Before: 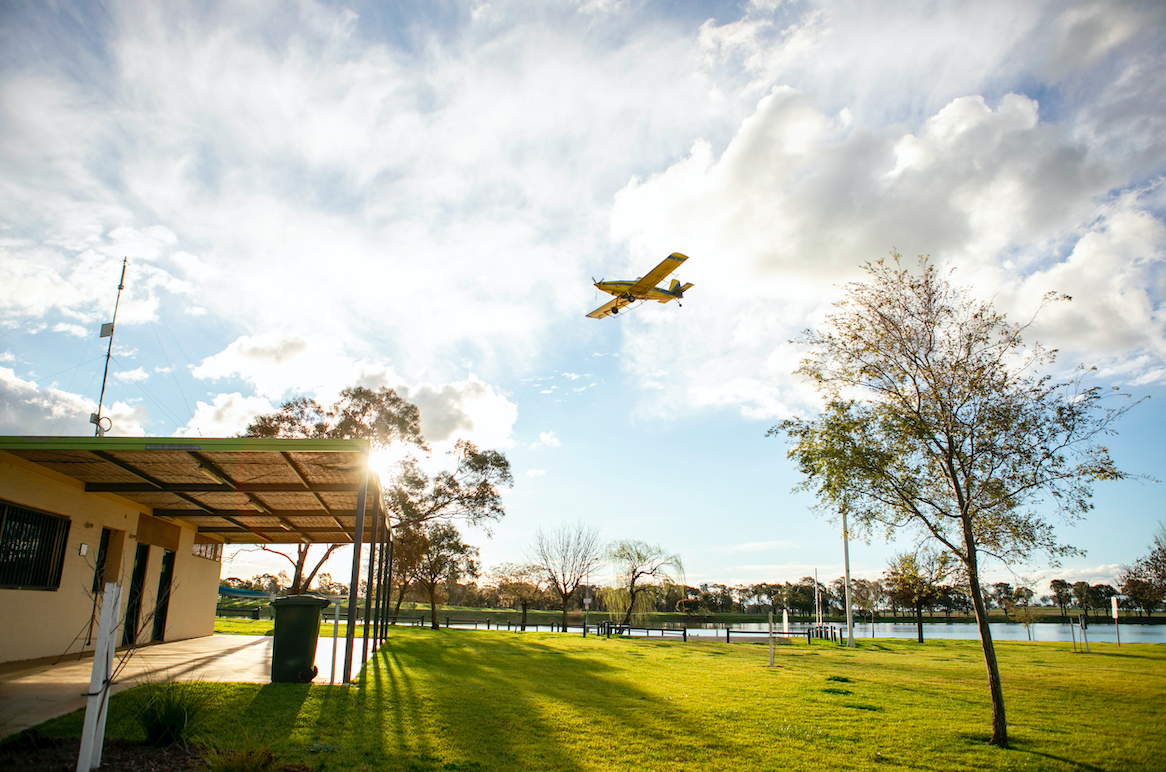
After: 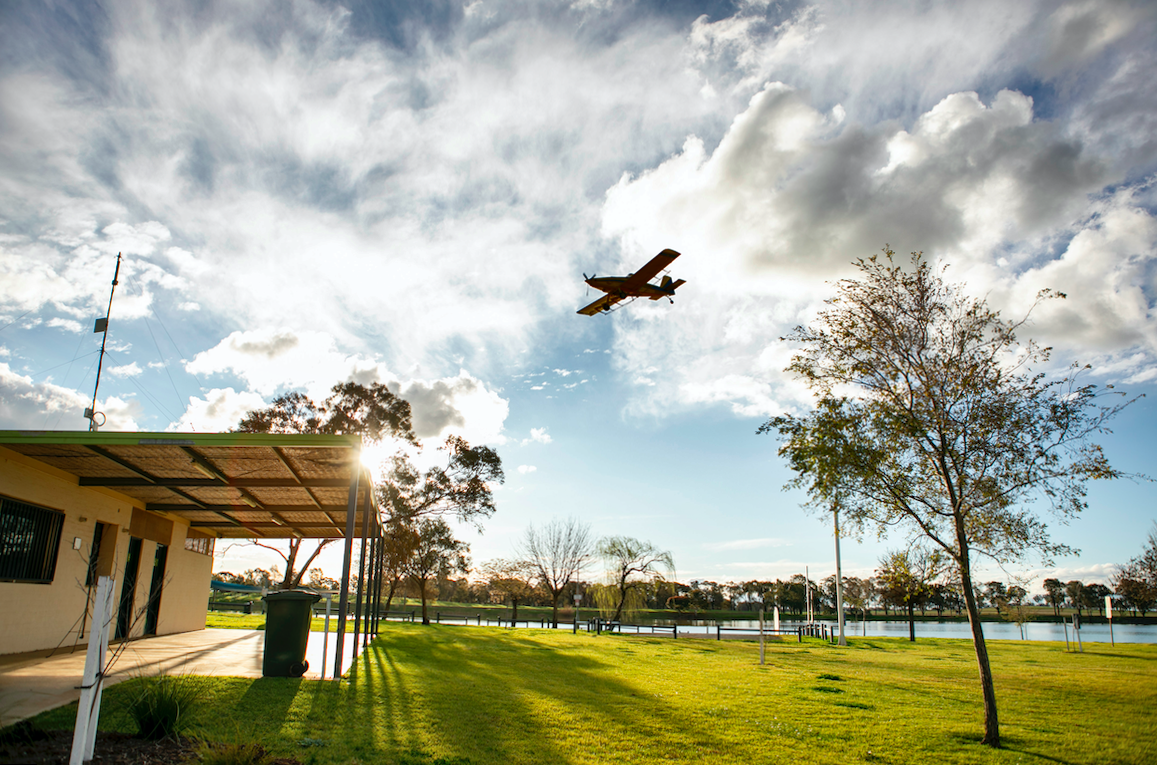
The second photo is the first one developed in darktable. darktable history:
rotate and perspective: rotation 0.192°, lens shift (horizontal) -0.015, crop left 0.005, crop right 0.996, crop top 0.006, crop bottom 0.99
shadows and highlights: radius 100.41, shadows 50.55, highlights -64.36, highlights color adjustment 49.82%, soften with gaussian
